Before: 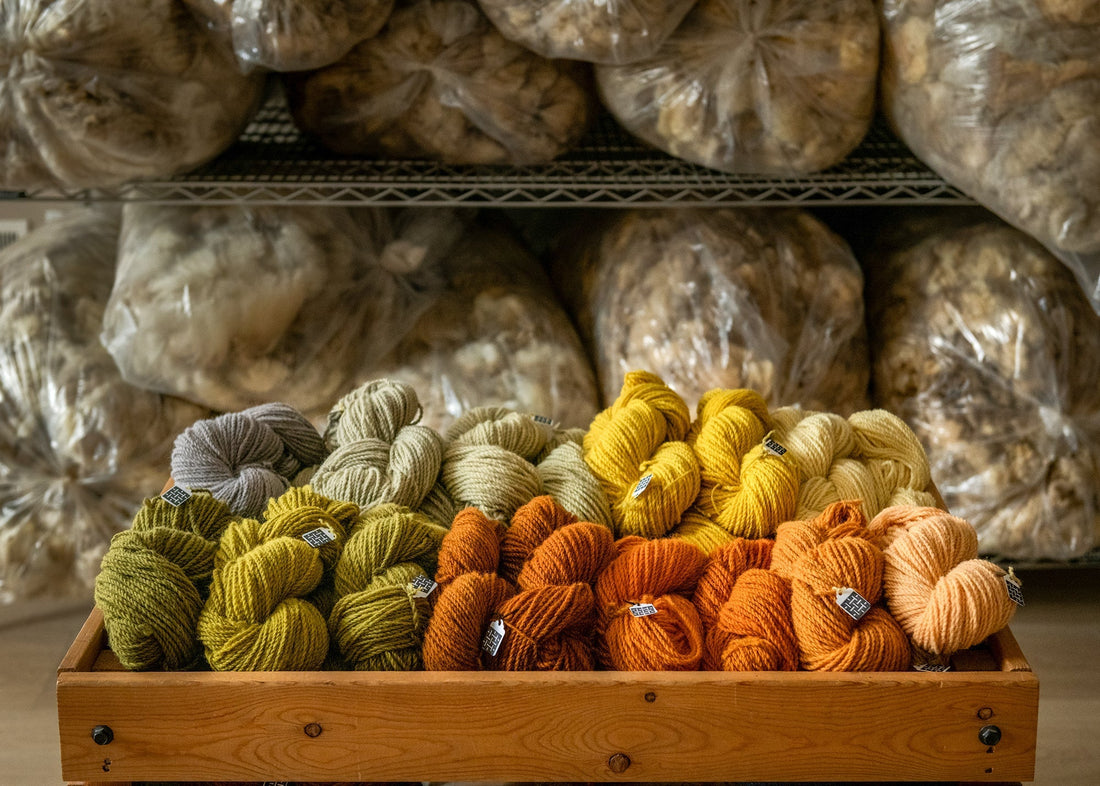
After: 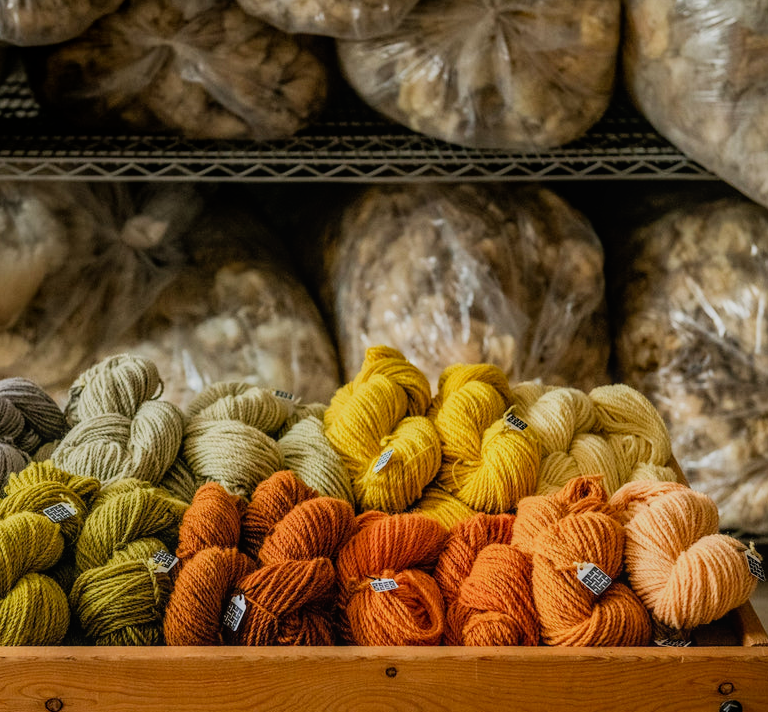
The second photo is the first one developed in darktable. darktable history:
crop and rotate: left 23.59%, top 3.378%, right 6.544%, bottom 6.019%
filmic rgb: black relative exposure -7.65 EV, white relative exposure 4.56 EV, hardness 3.61
local contrast: detail 109%
contrast brightness saturation: contrast 0.102, brightness 0.032, saturation 0.092
